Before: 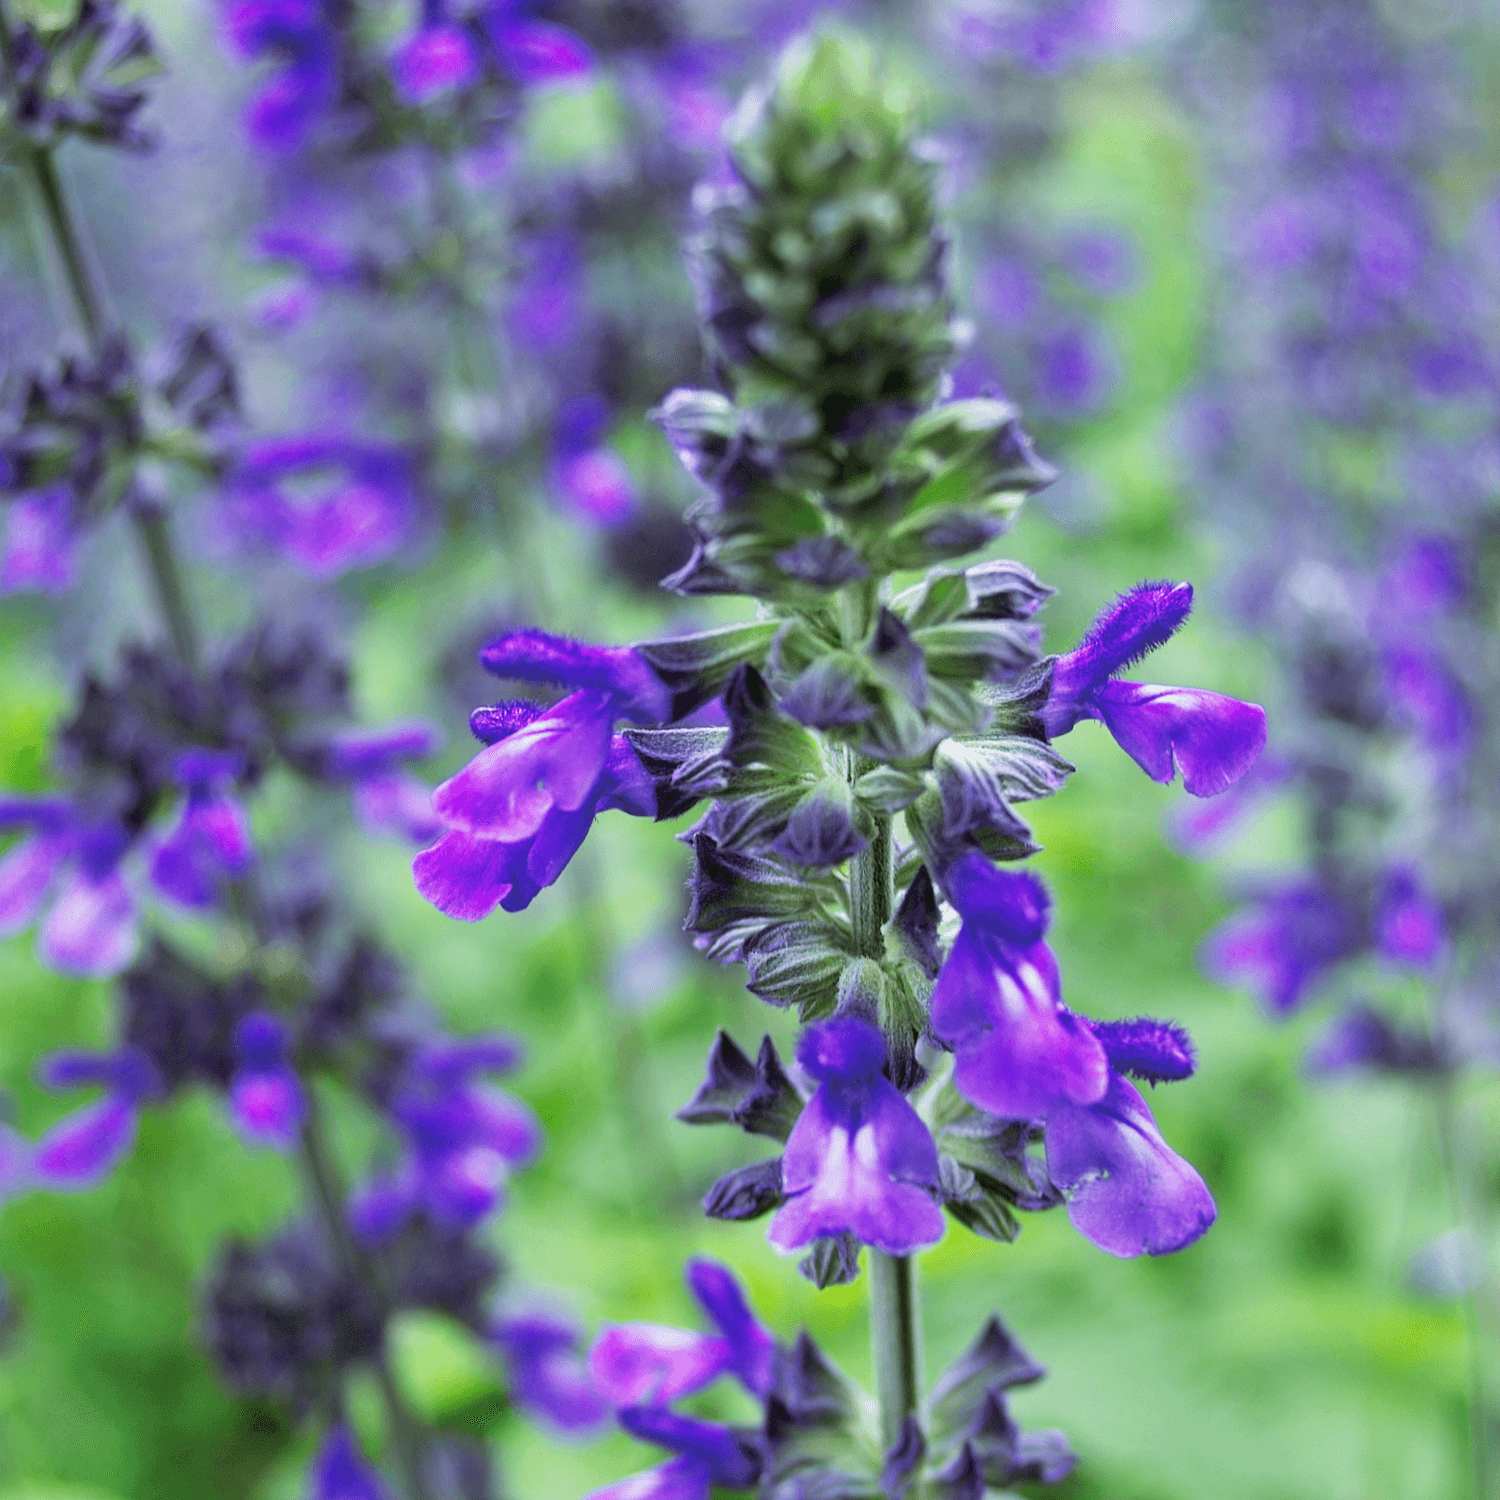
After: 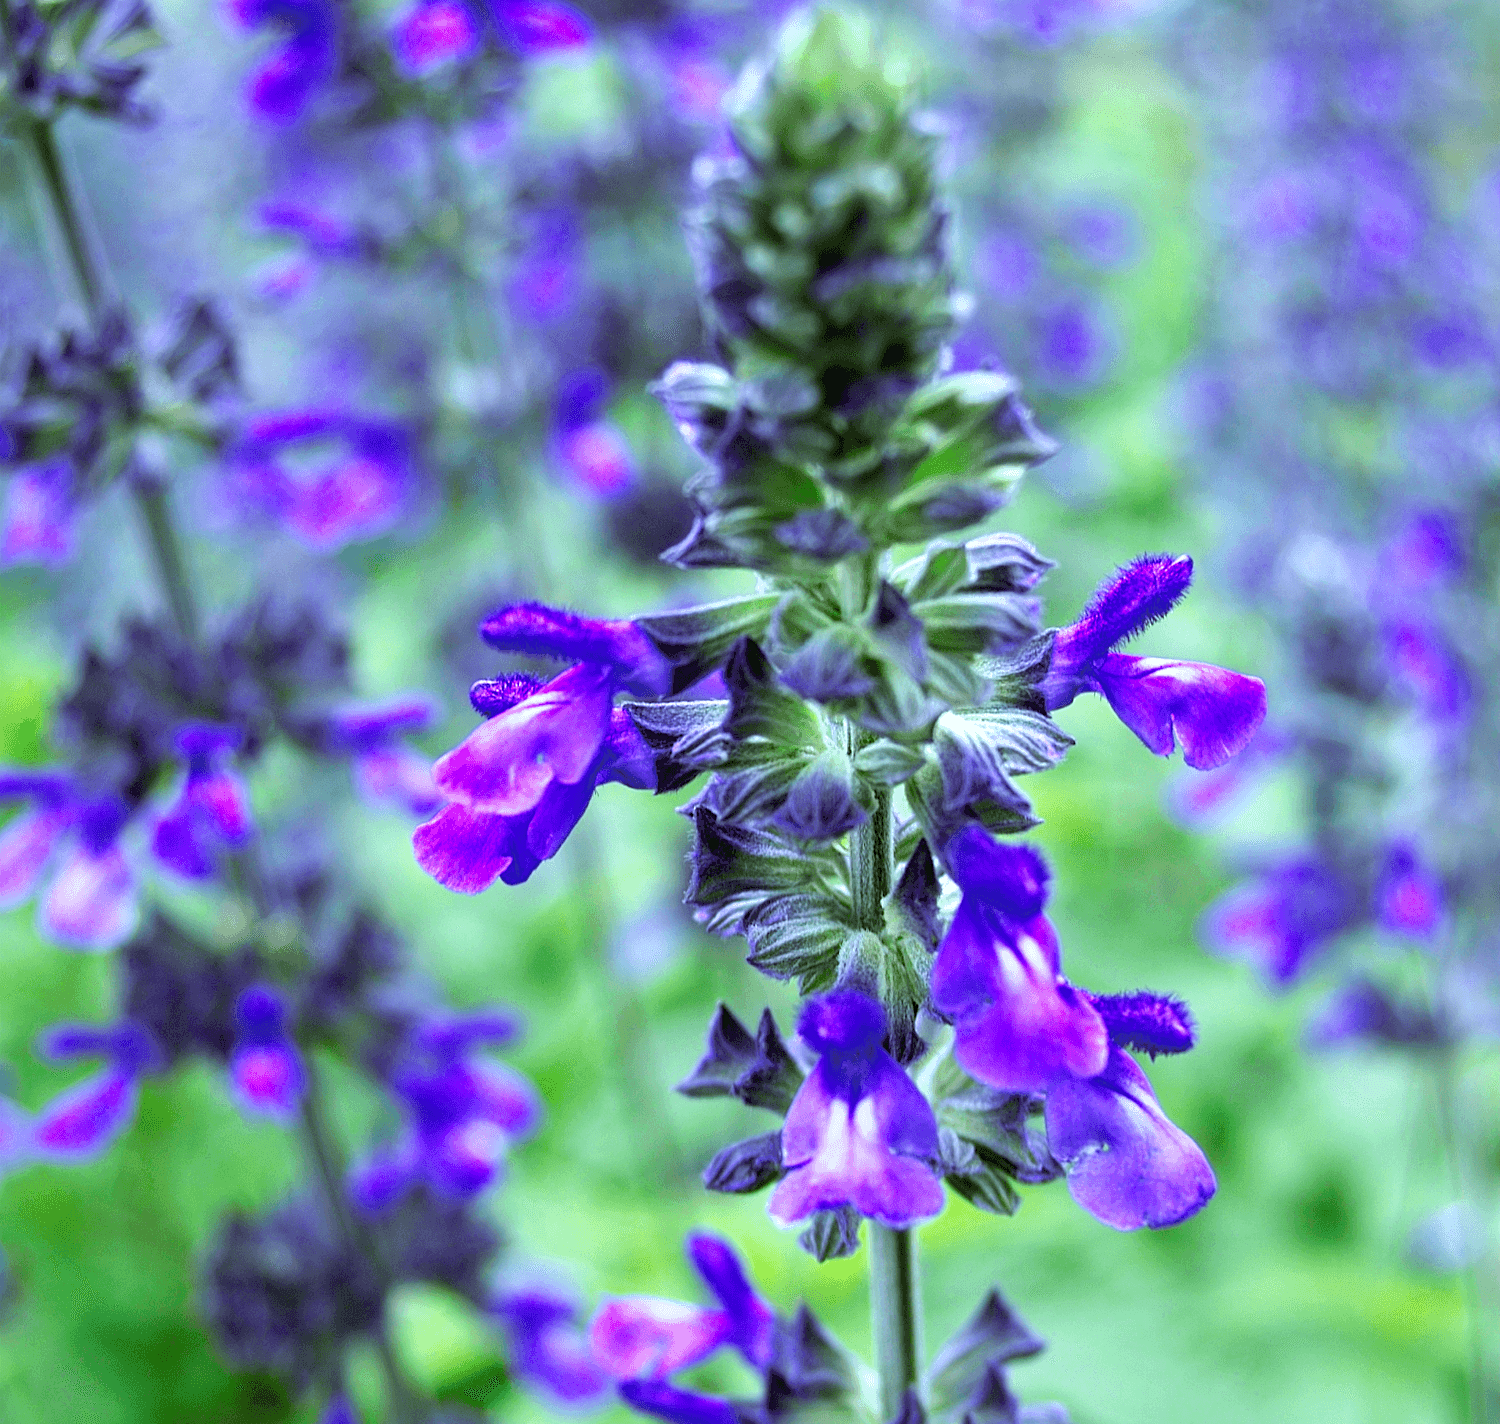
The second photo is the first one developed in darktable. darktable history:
exposure: black level correction 0.001, compensate exposure bias true, compensate highlight preservation false
color balance rgb: perceptual saturation grading › global saturation 20%, perceptual saturation grading › highlights -25.372%, perceptual saturation grading › shadows 25.441%
tone equalizer: -8 EV -0.388 EV, -7 EV -0.37 EV, -6 EV -0.344 EV, -5 EV -0.188 EV, -3 EV 0.201 EV, -2 EV 0.354 EV, -1 EV 0.398 EV, +0 EV 0.395 EV, mask exposure compensation -0.487 EV
color correction: highlights a* -3.8, highlights b* -10.84
sharpen: amount 0.205
shadows and highlights: shadows 25.37, highlights -25.33
crop and rotate: top 1.901%, bottom 3.14%
